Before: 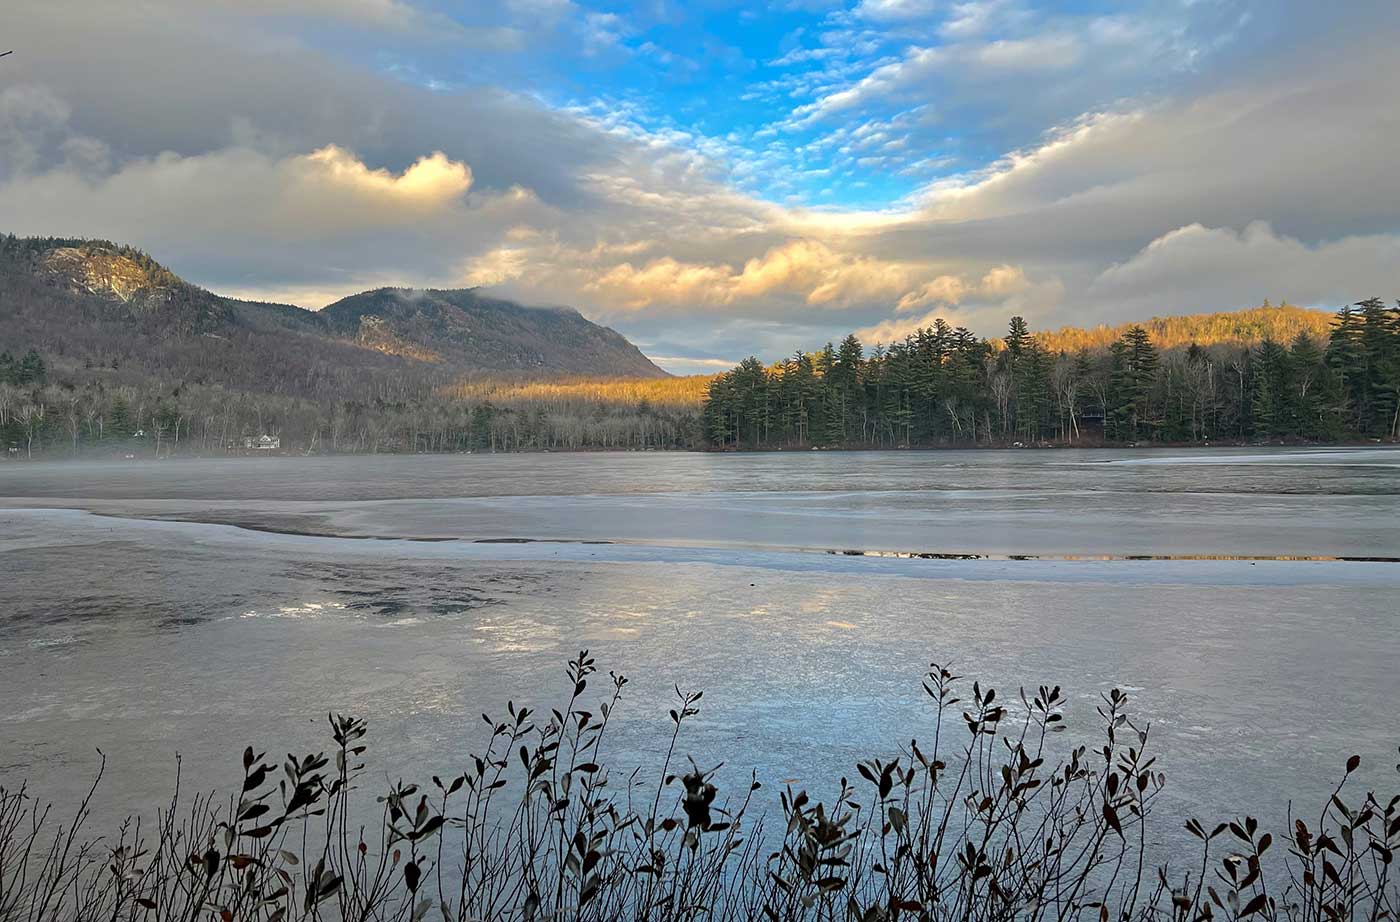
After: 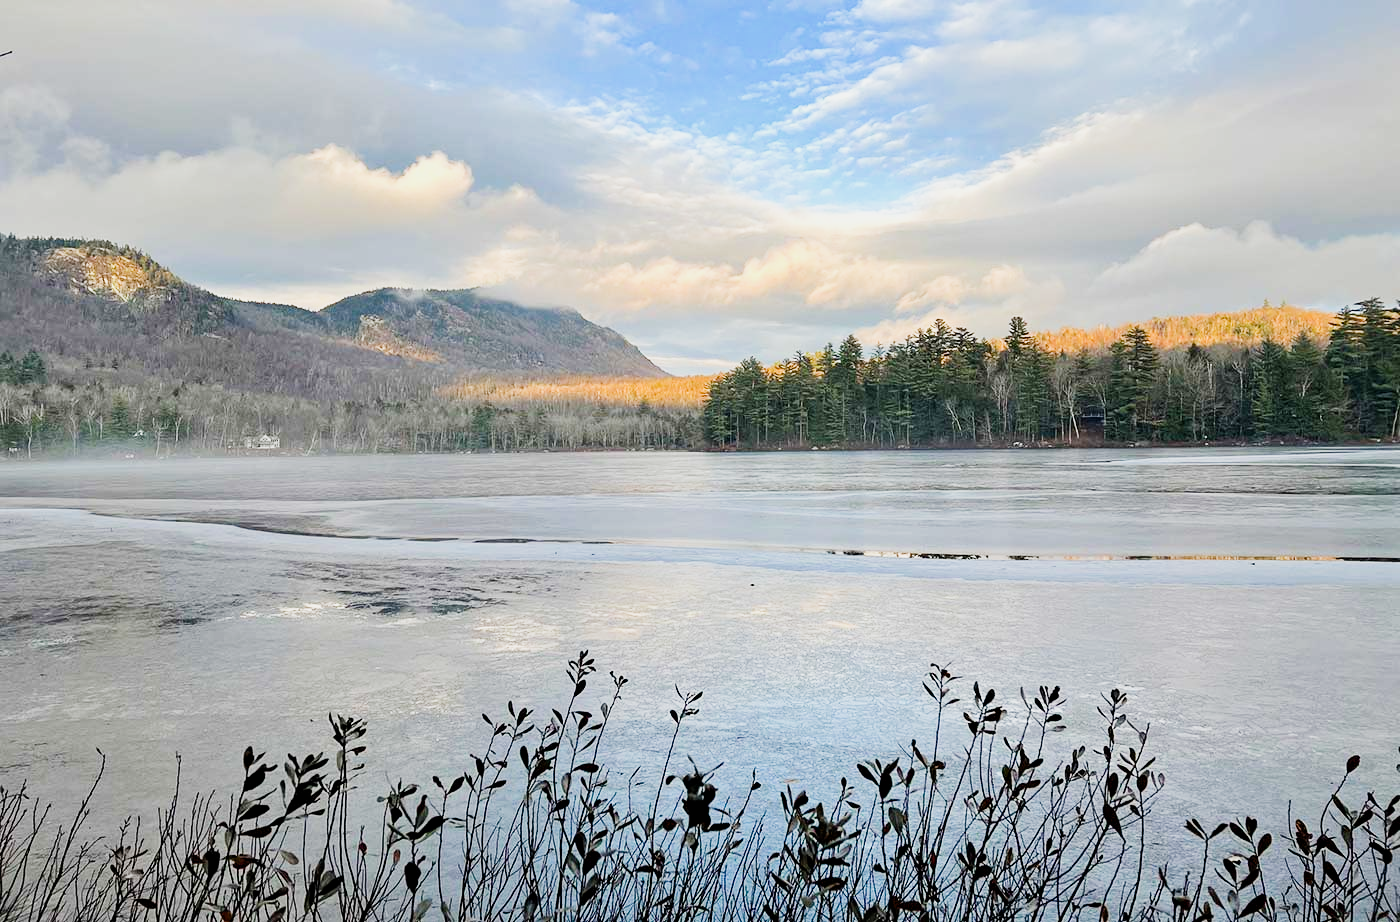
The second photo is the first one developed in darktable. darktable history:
sigmoid: on, module defaults
exposure: black level correction 0.001, exposure 1 EV, compensate highlight preservation false
